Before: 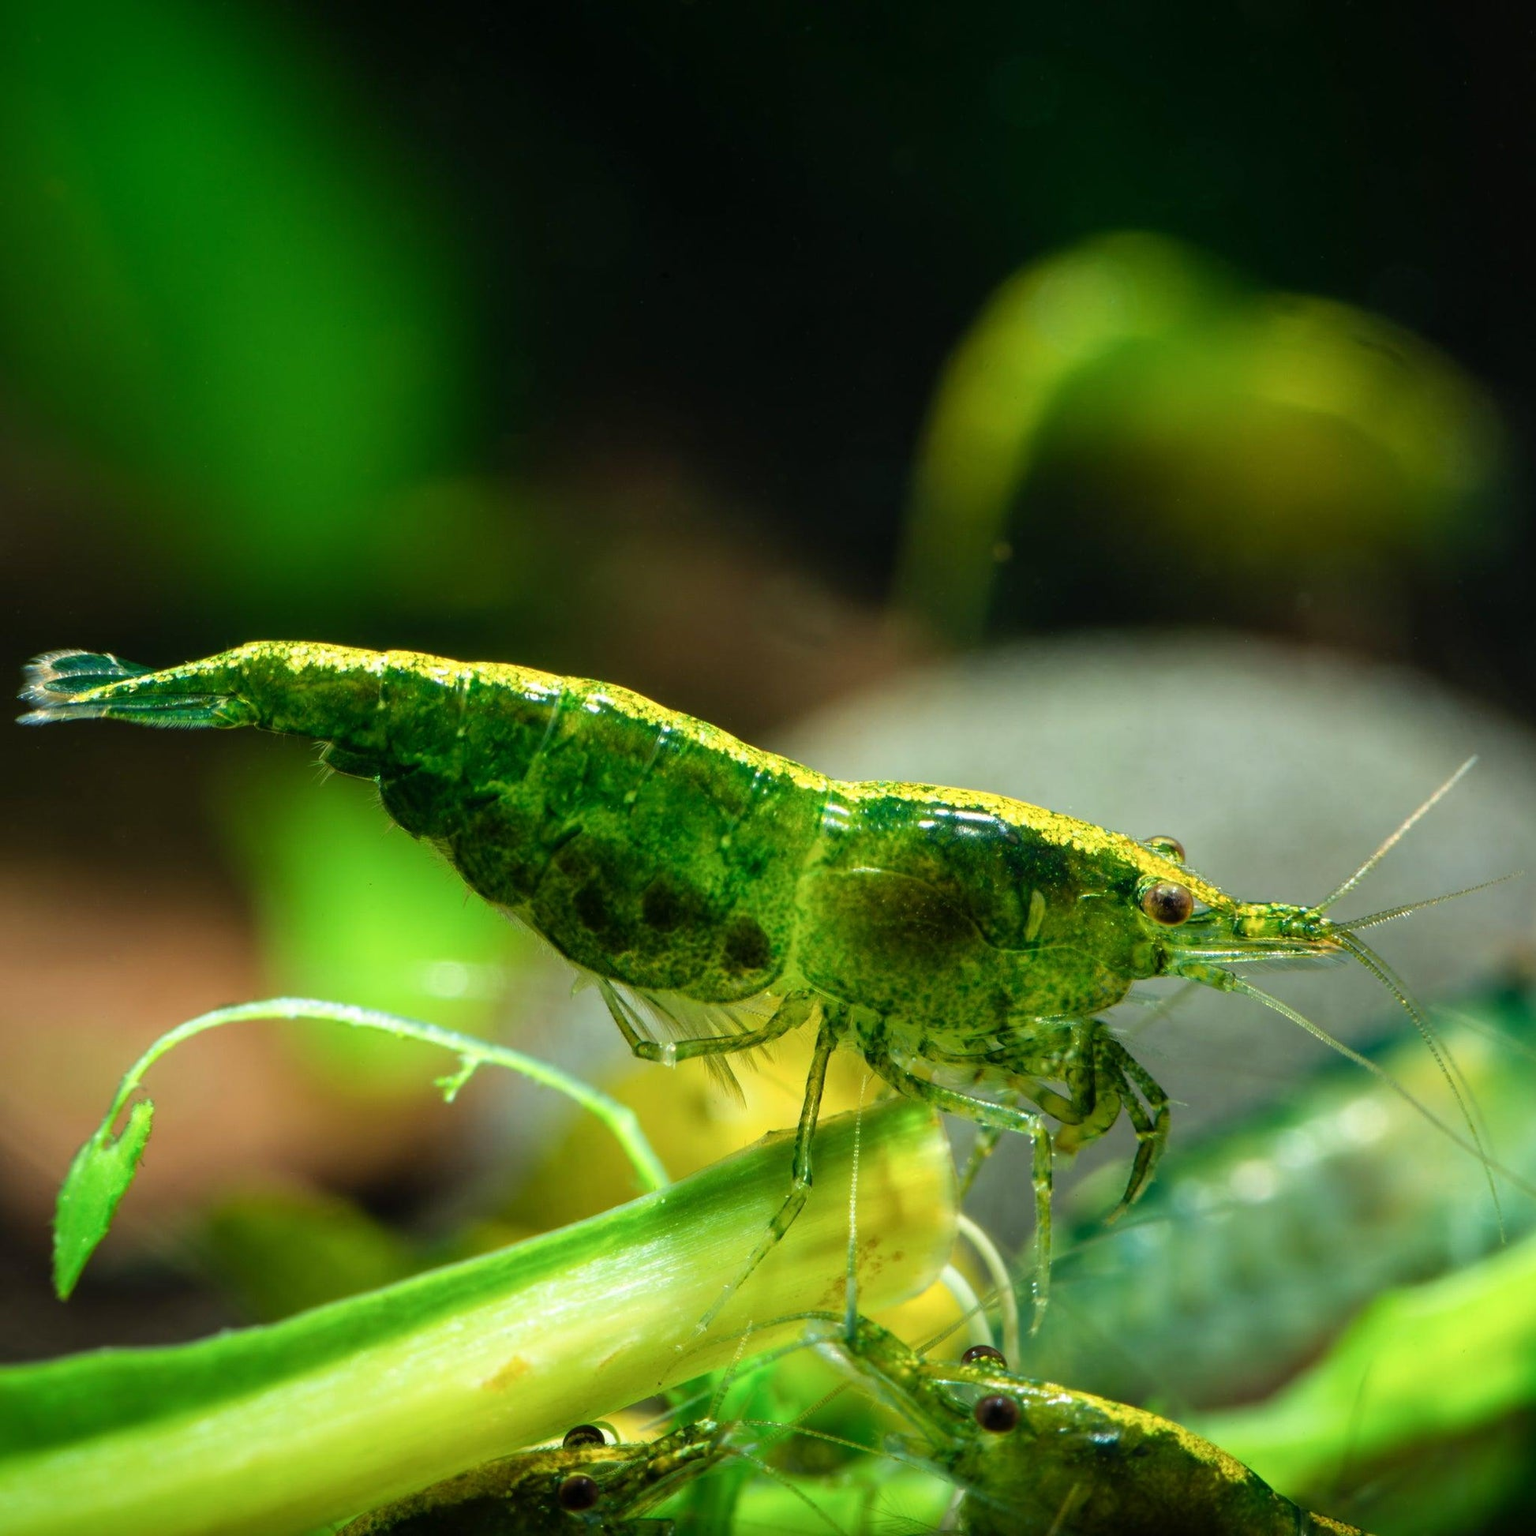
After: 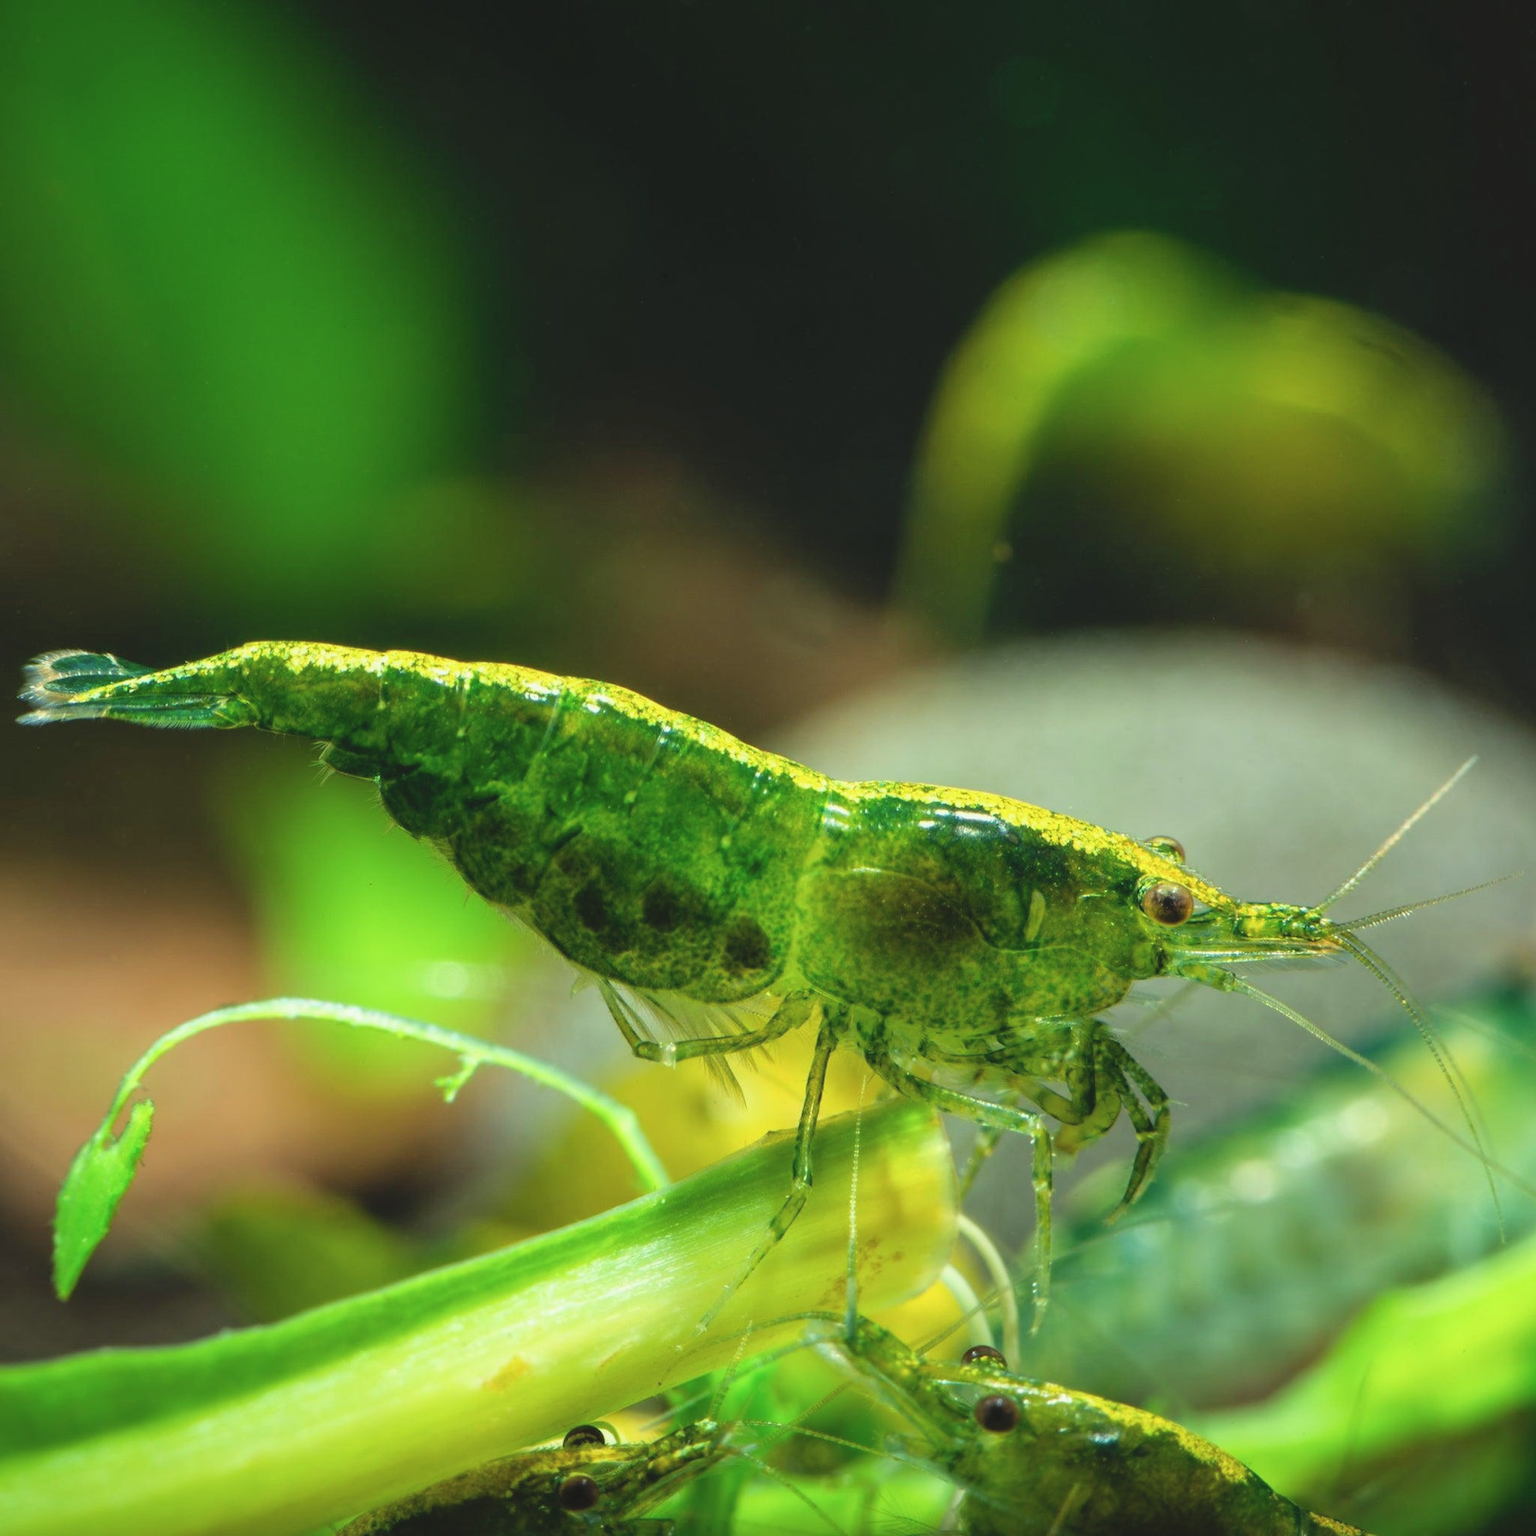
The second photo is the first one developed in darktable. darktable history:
color correction: highlights a* -4.43, highlights b* 6.71
contrast brightness saturation: contrast -0.136, brightness 0.053, saturation -0.117
exposure: exposure 0.179 EV, compensate exposure bias true, compensate highlight preservation false
